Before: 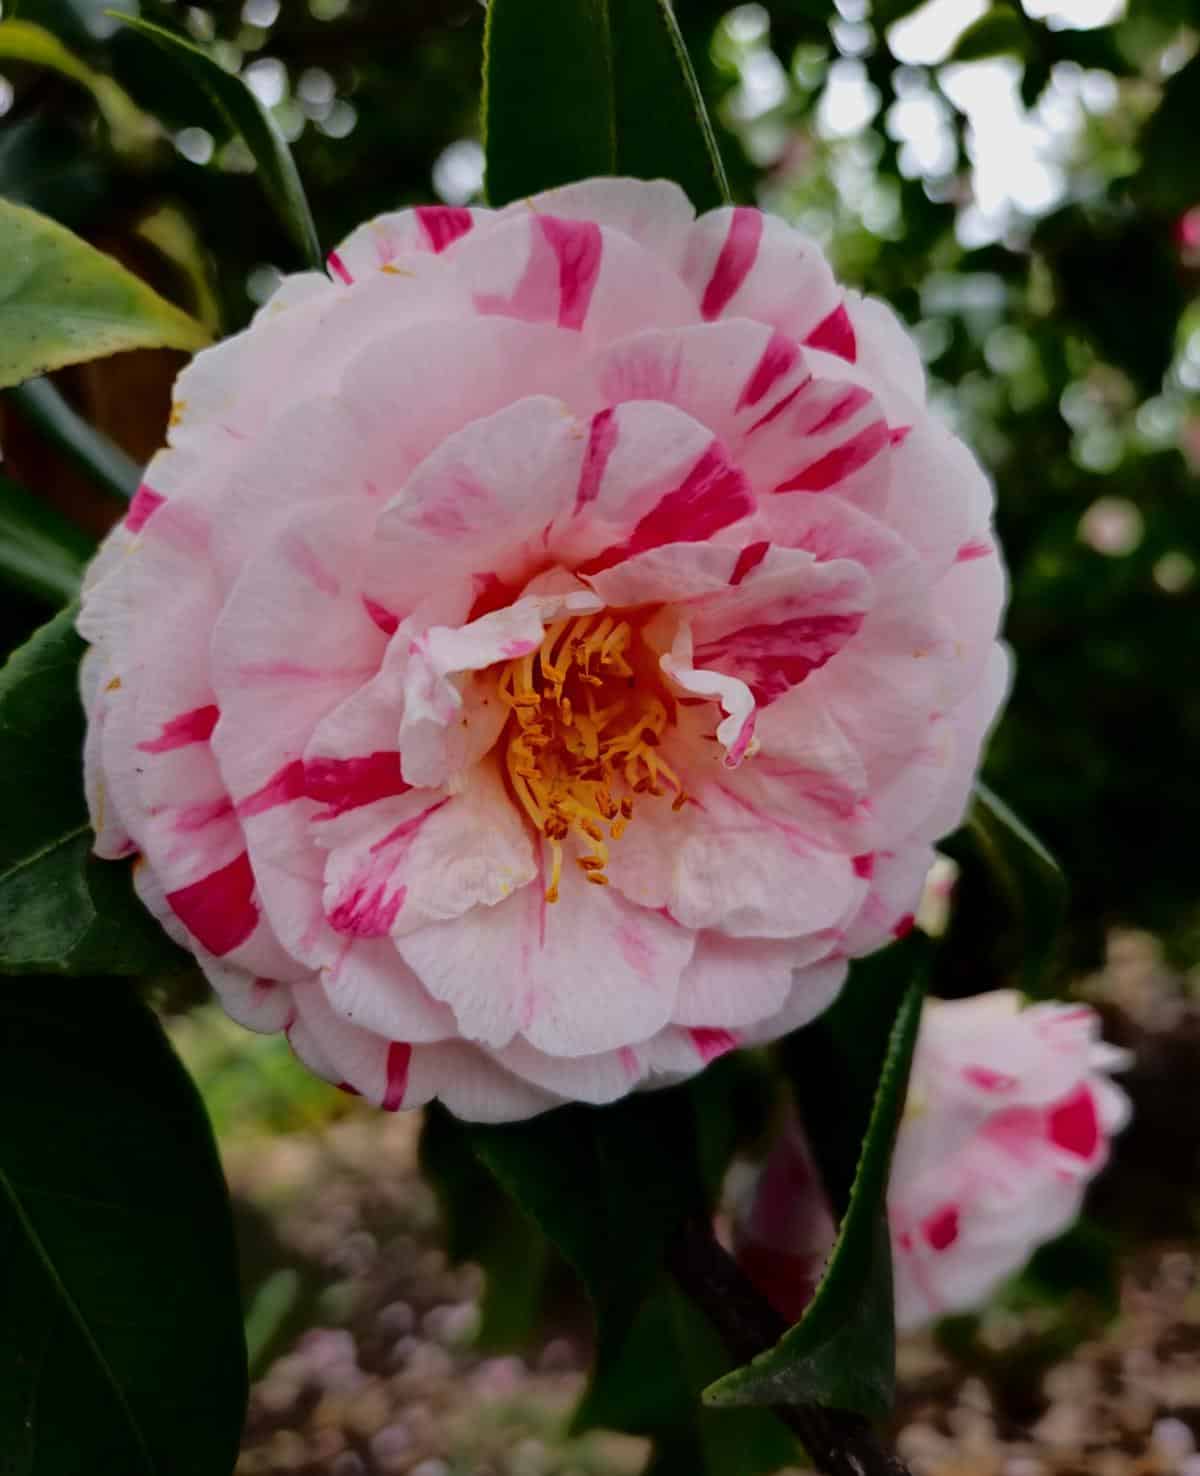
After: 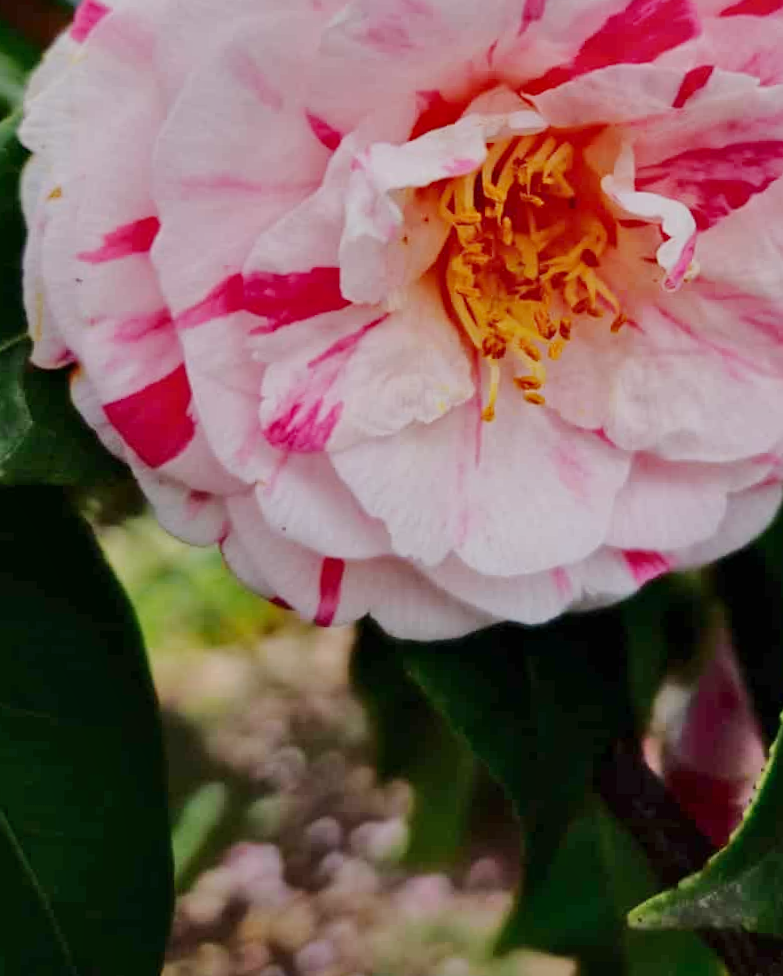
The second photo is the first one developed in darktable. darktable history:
shadows and highlights: shadows 43.63, white point adjustment -1.55, soften with gaussian
color calibration: gray › normalize channels true, illuminant same as pipeline (D50), adaptation XYZ, x 0.346, y 0.358, temperature 5005.55 K, gamut compression 0.011
crop and rotate: angle -1.24°, left 3.885%, top 32.11%, right 29.095%
base curve: curves: ch0 [(0, 0) (0.158, 0.273) (0.879, 0.895) (1, 1)], preserve colors none
